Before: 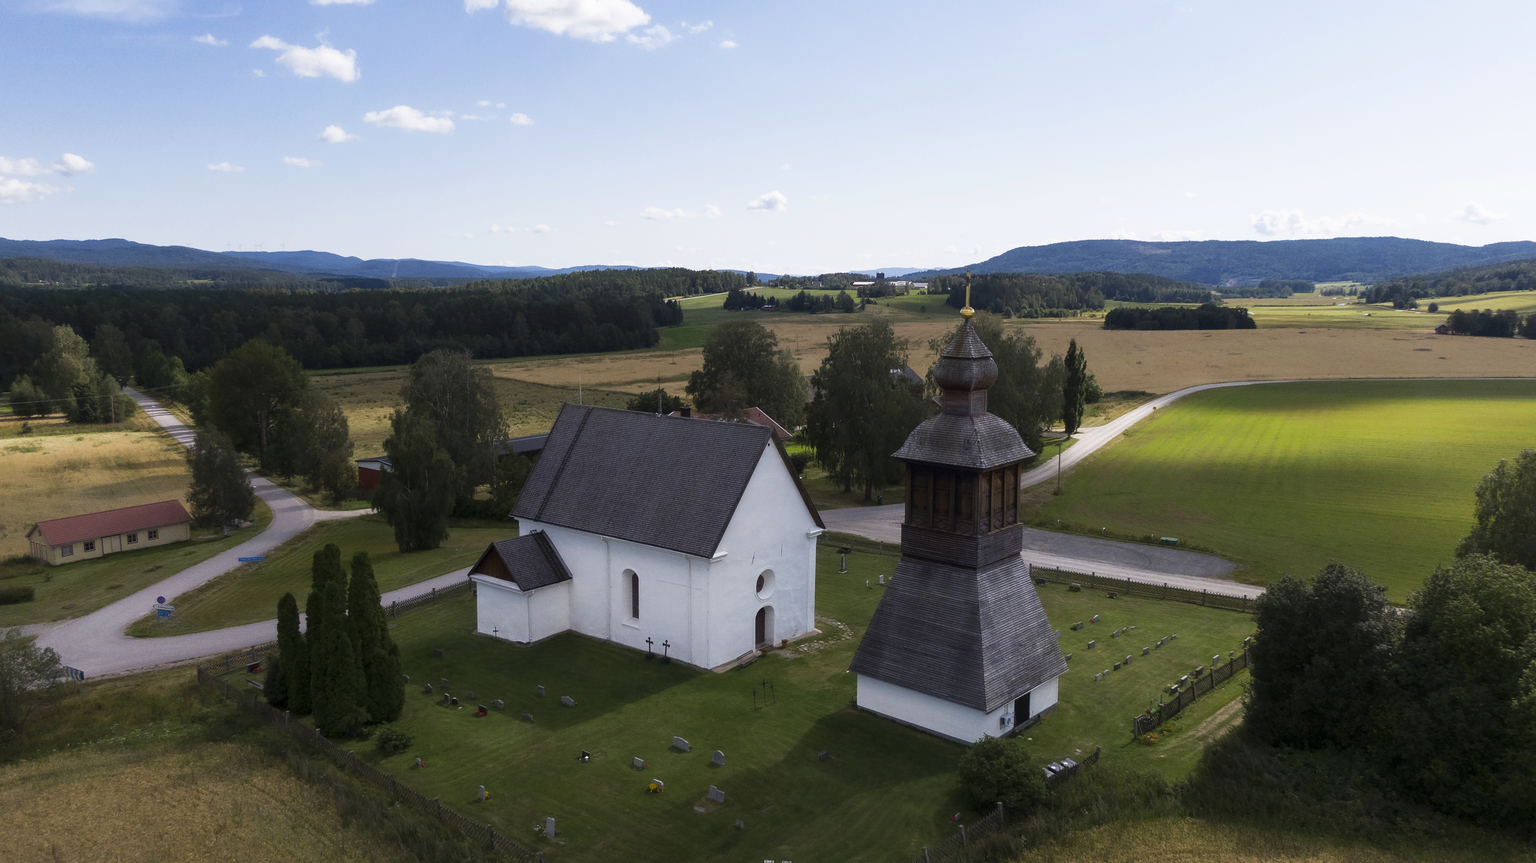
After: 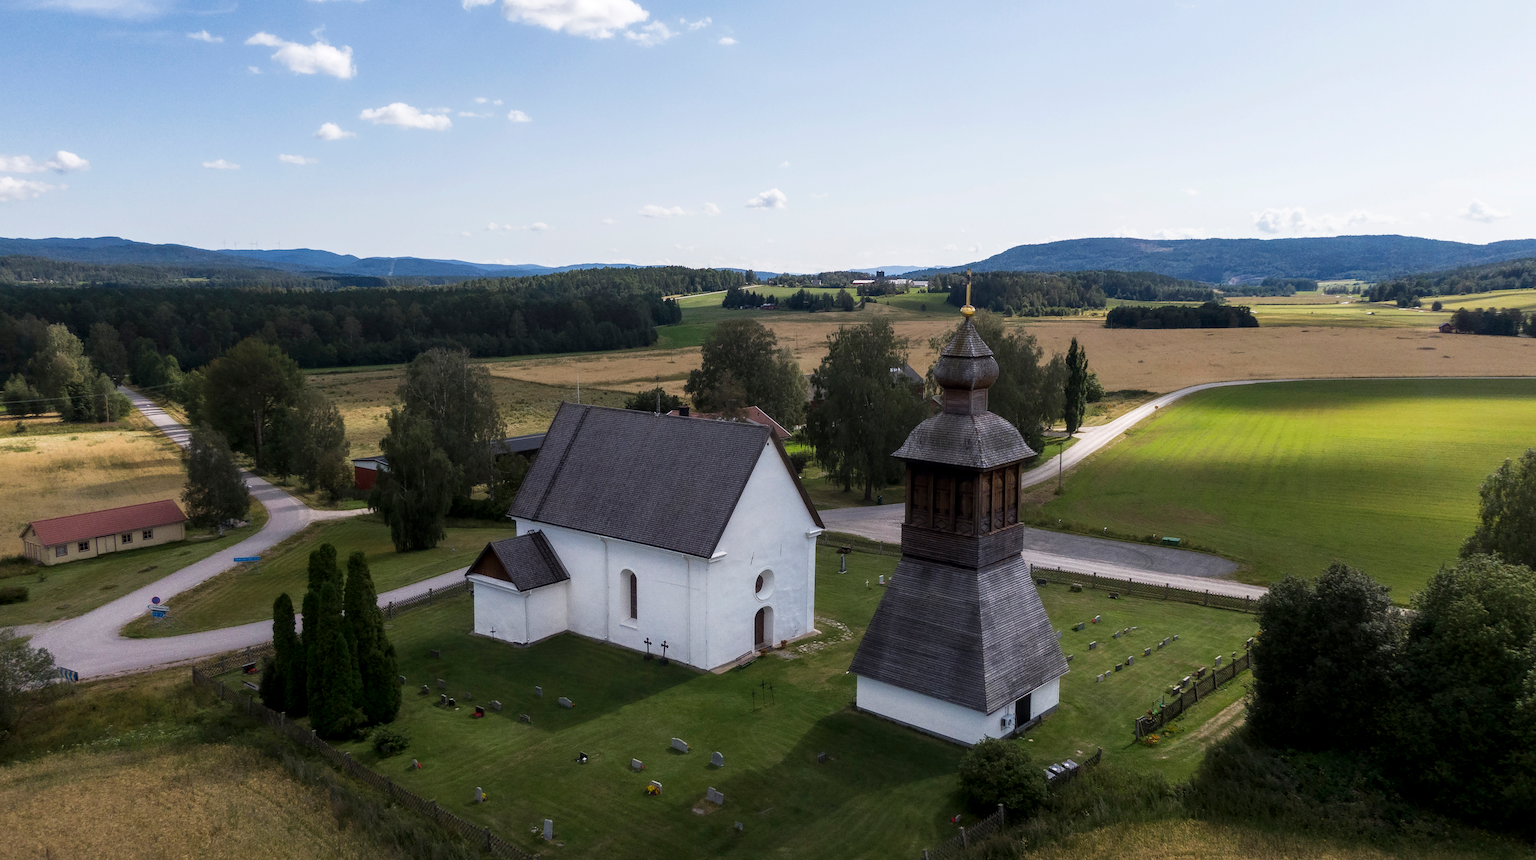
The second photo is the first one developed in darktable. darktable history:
crop: left 0.434%, top 0.485%, right 0.244%, bottom 0.386%
local contrast: on, module defaults
